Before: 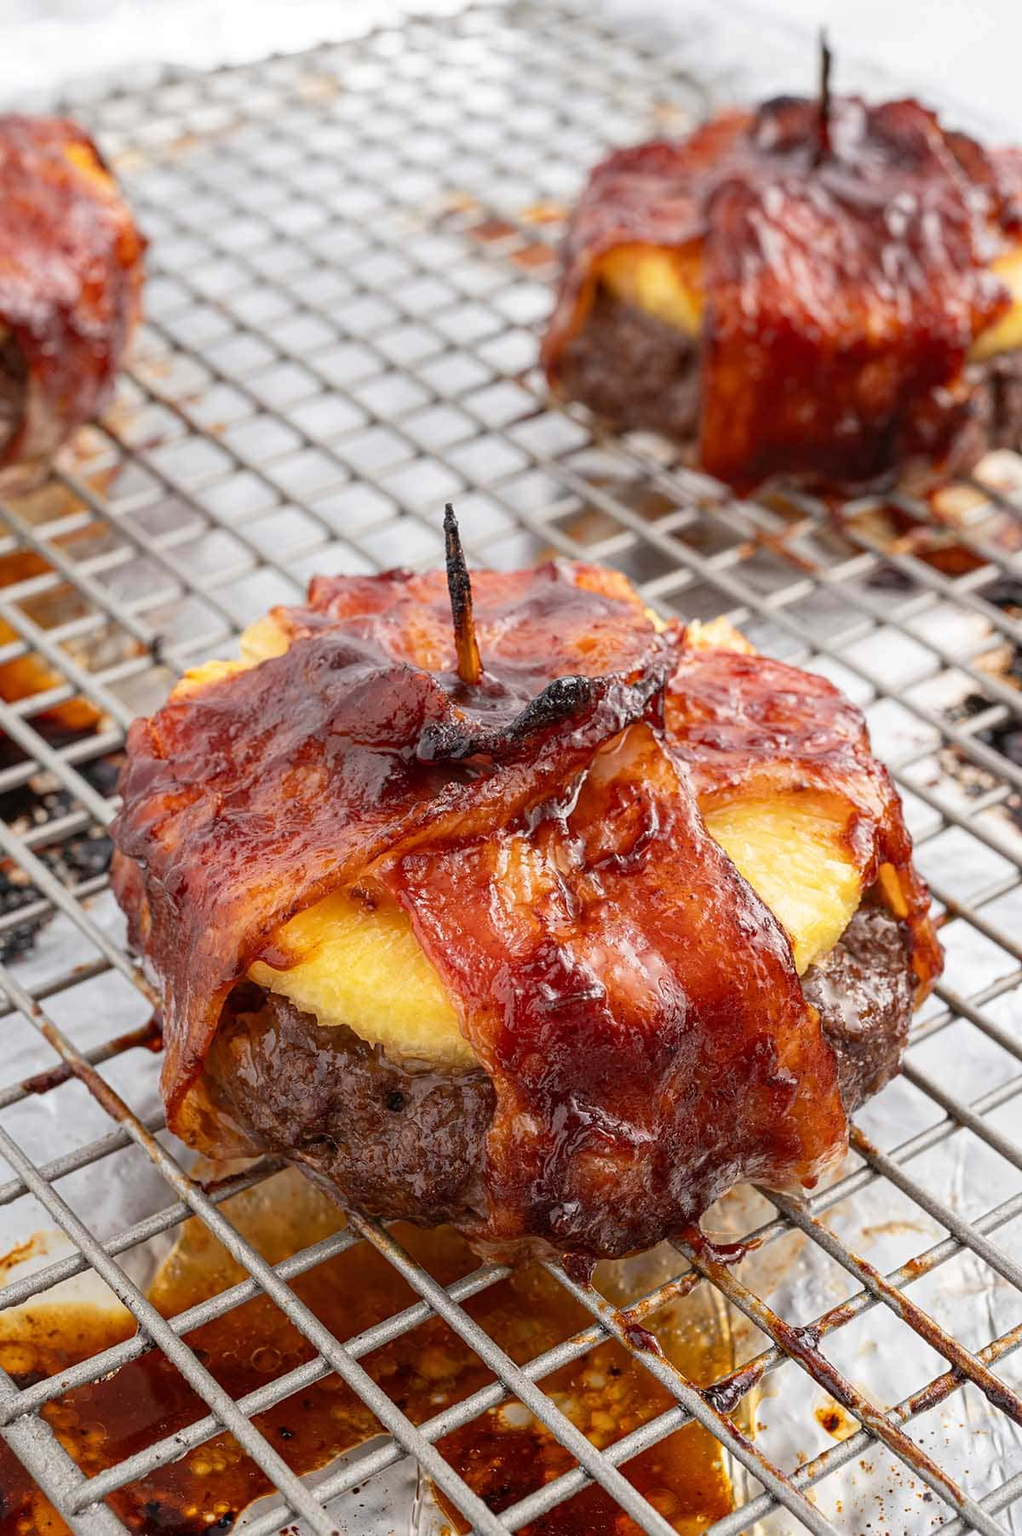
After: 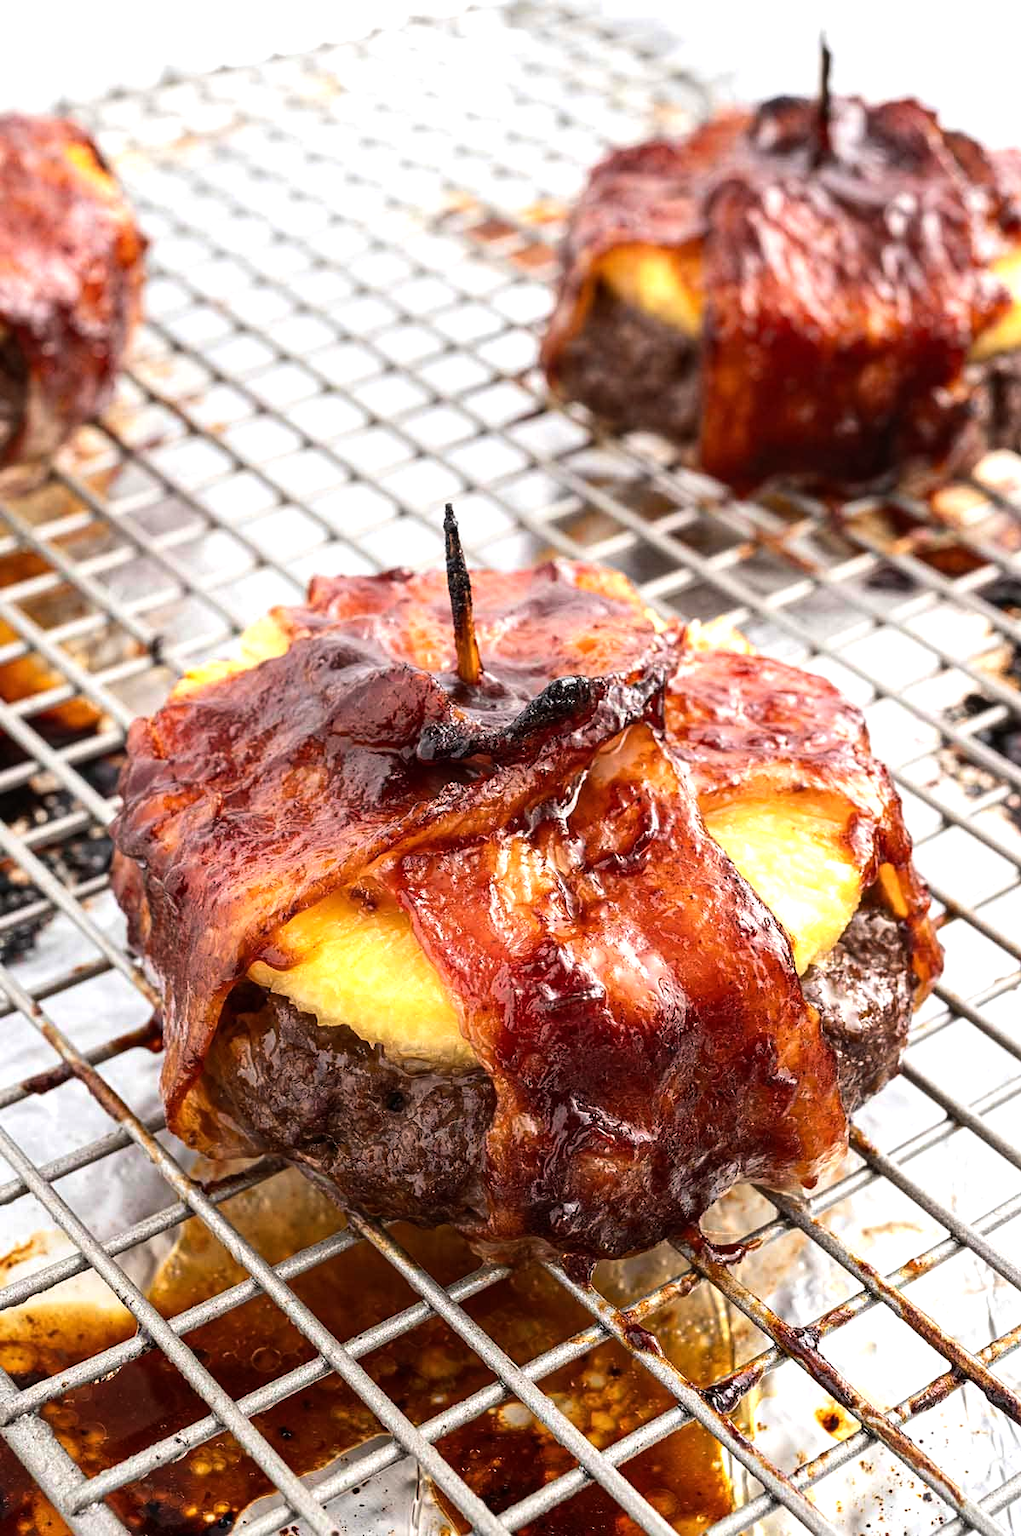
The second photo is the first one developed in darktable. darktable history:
velvia: strength 10%
tone equalizer: -8 EV -0.75 EV, -7 EV -0.7 EV, -6 EV -0.6 EV, -5 EV -0.4 EV, -3 EV 0.4 EV, -2 EV 0.6 EV, -1 EV 0.7 EV, +0 EV 0.75 EV, edges refinement/feathering 500, mask exposure compensation -1.57 EV, preserve details no
